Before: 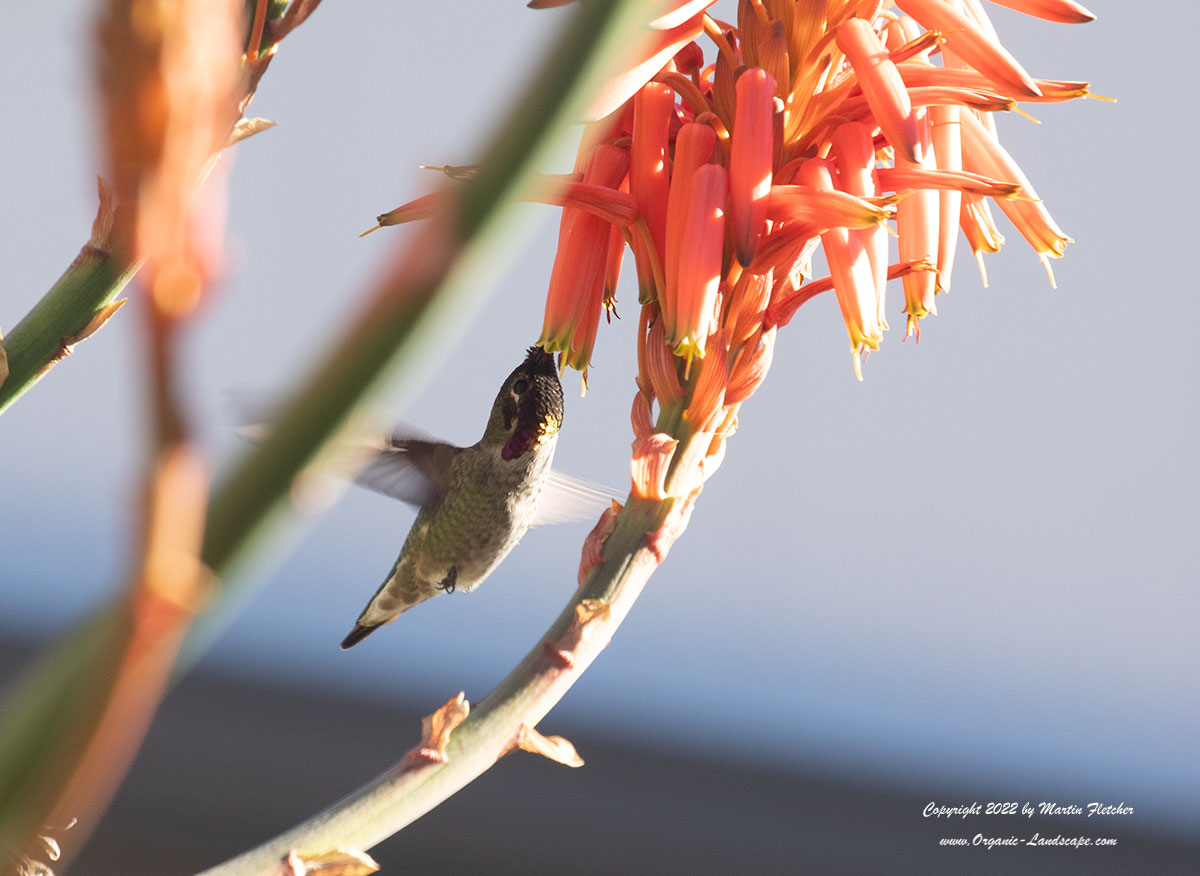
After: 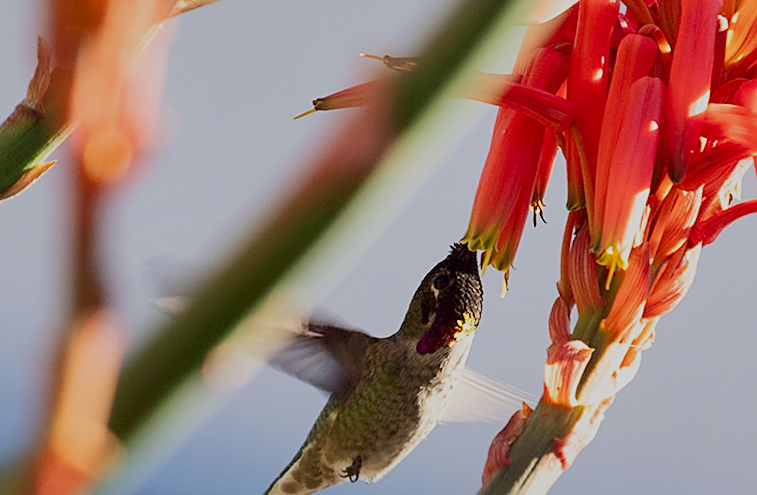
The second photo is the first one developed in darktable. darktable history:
crop and rotate: angle -4.92°, left 2.116%, top 6.844%, right 27.593%, bottom 30.103%
sharpen: on, module defaults
shadows and highlights: on, module defaults
exposure: black level correction 0.001, compensate highlight preservation false
filmic rgb: black relative exposure -7.65 EV, white relative exposure 4.56 EV, hardness 3.61
contrast brightness saturation: contrast 0.209, brightness -0.109, saturation 0.206
